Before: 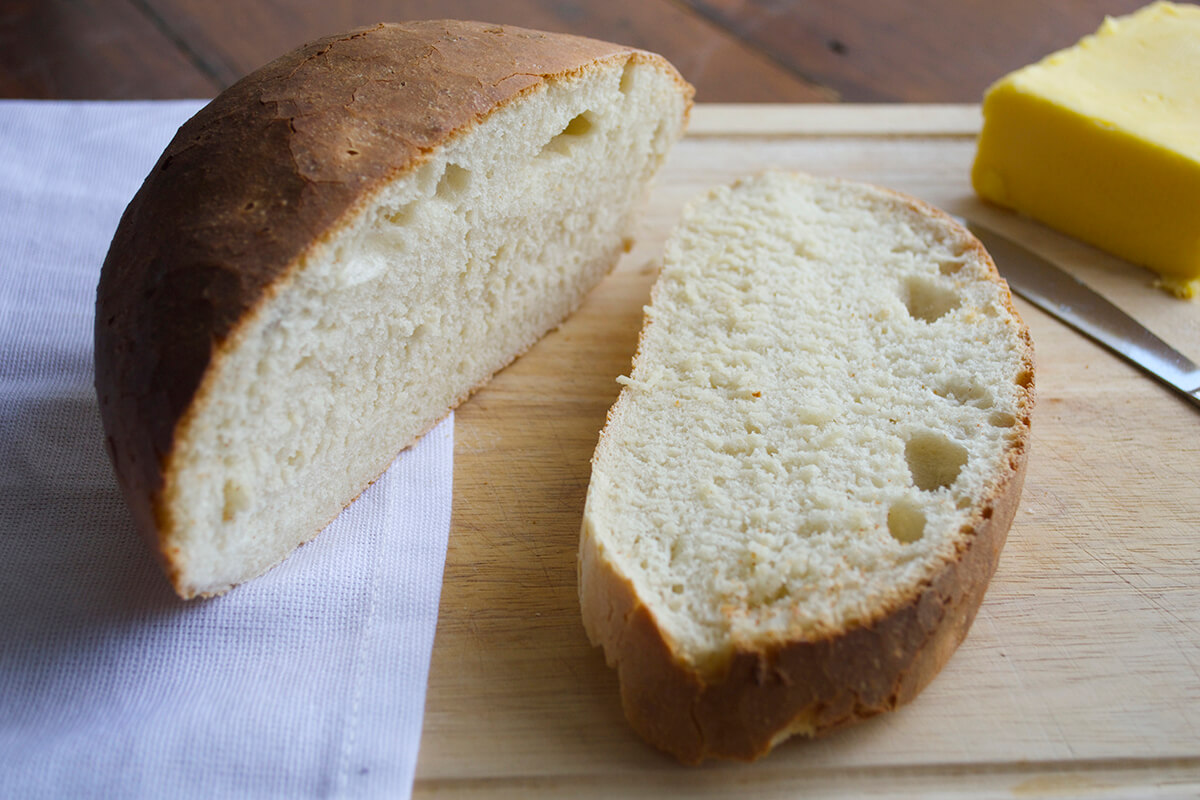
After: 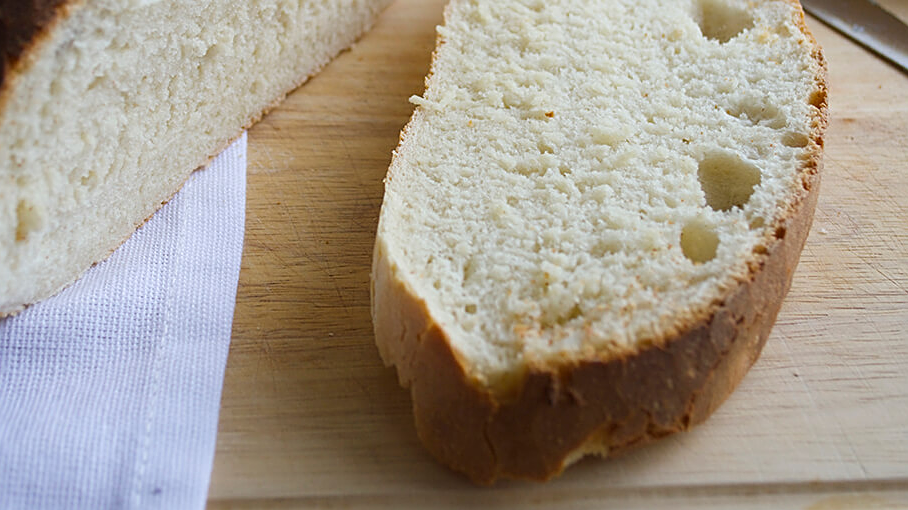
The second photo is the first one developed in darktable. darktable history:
sharpen: on, module defaults
crop and rotate: left 17.299%, top 35.115%, right 7.015%, bottom 1.024%
